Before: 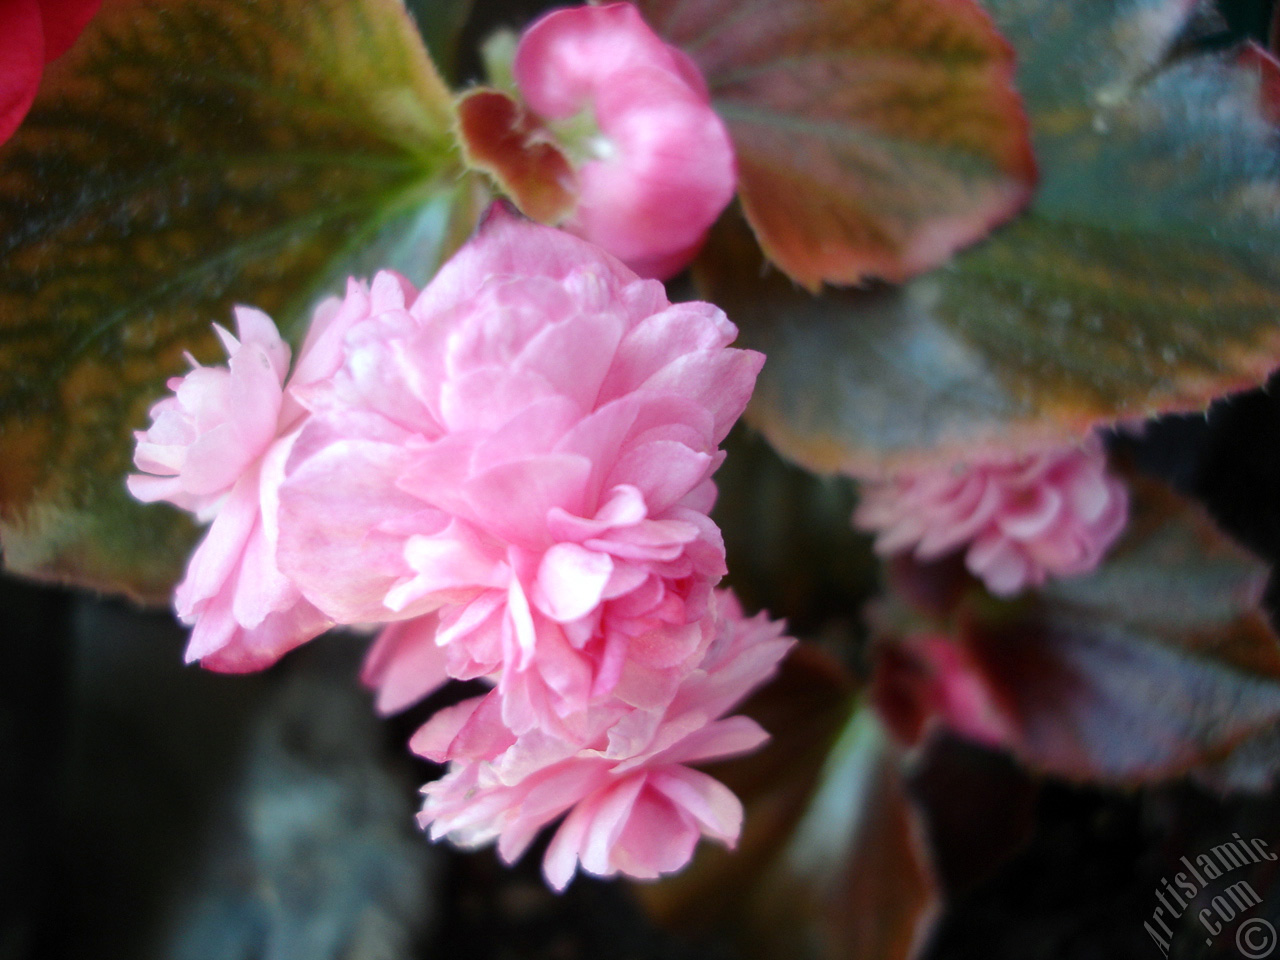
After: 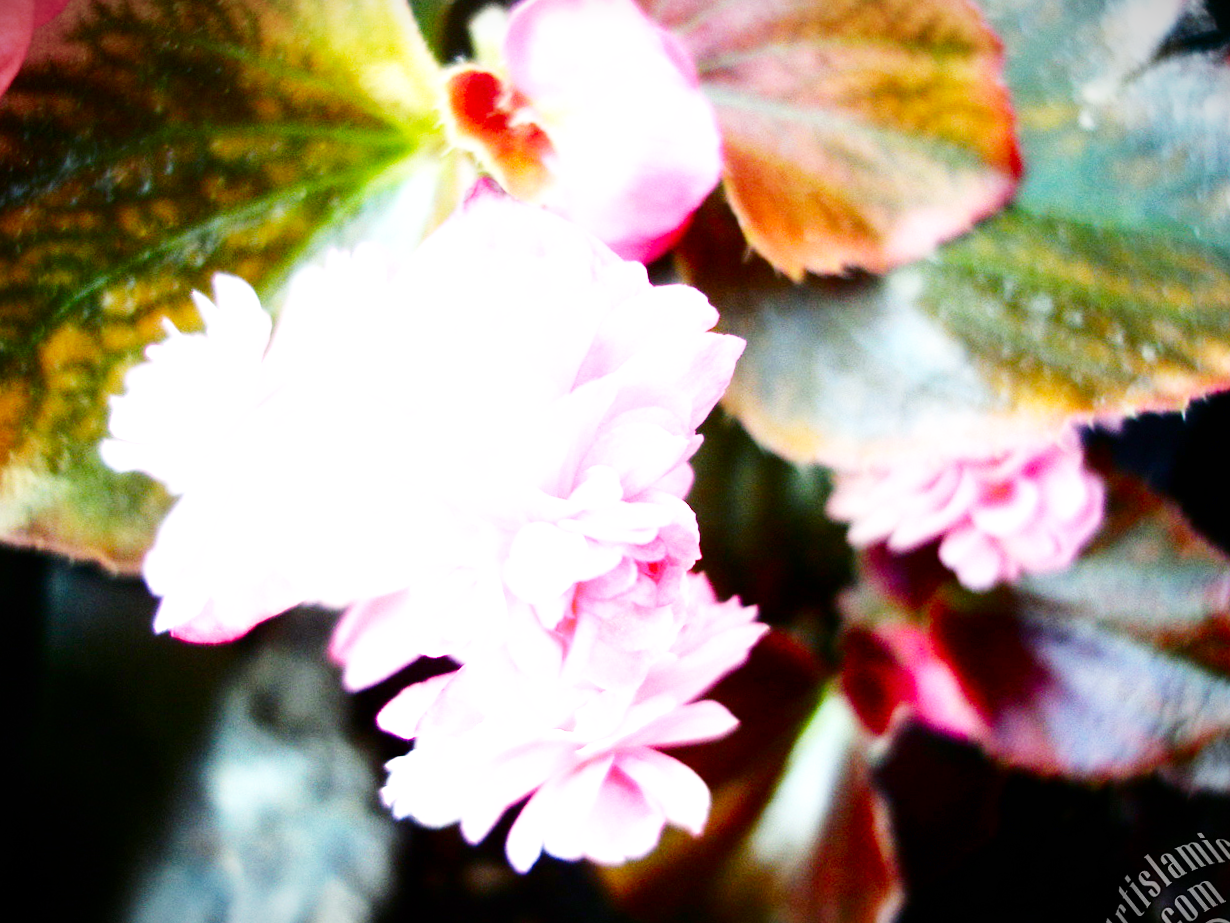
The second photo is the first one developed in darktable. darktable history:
exposure: exposure 1.134 EV, compensate exposure bias true, compensate highlight preservation false
tone equalizer: -8 EV -0.423 EV, -7 EV -0.357 EV, -6 EV -0.295 EV, -5 EV -0.233 EV, -3 EV 0.191 EV, -2 EV 0.346 EV, -1 EV 0.403 EV, +0 EV 0.427 EV
shadows and highlights: shadows 25.75, highlights -24.61
crop and rotate: angle -1.73°
base curve: curves: ch0 [(0, 0.003) (0.001, 0.002) (0.006, 0.004) (0.02, 0.022) (0.048, 0.086) (0.094, 0.234) (0.162, 0.431) (0.258, 0.629) (0.385, 0.8) (0.548, 0.918) (0.751, 0.988) (1, 1)], preserve colors none
contrast brightness saturation: contrast 0.133, brightness -0.229, saturation 0.14
vignetting: fall-off start 100.87%, width/height ratio 1.306
